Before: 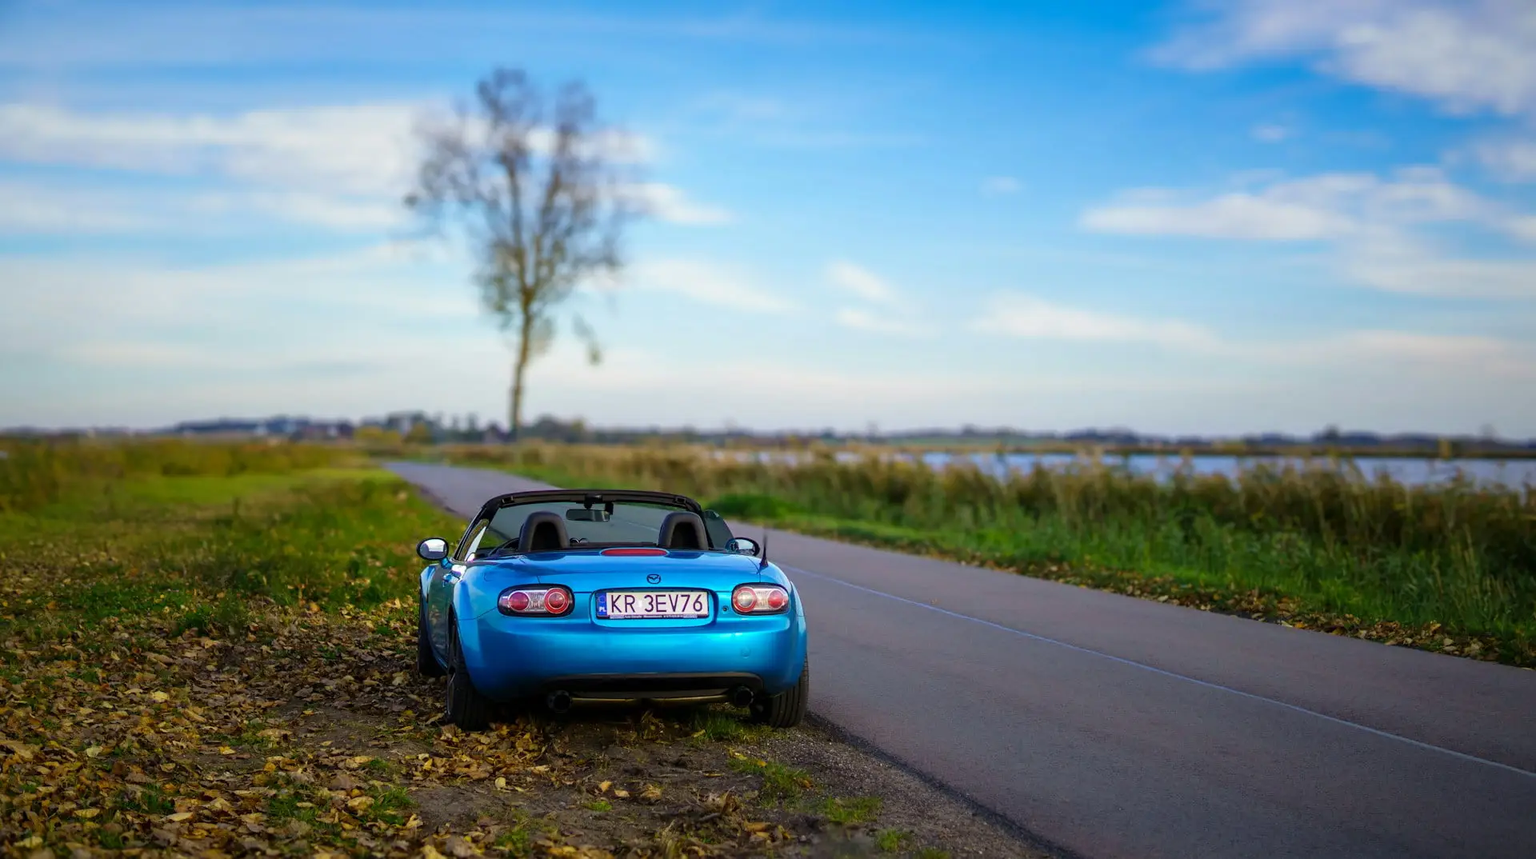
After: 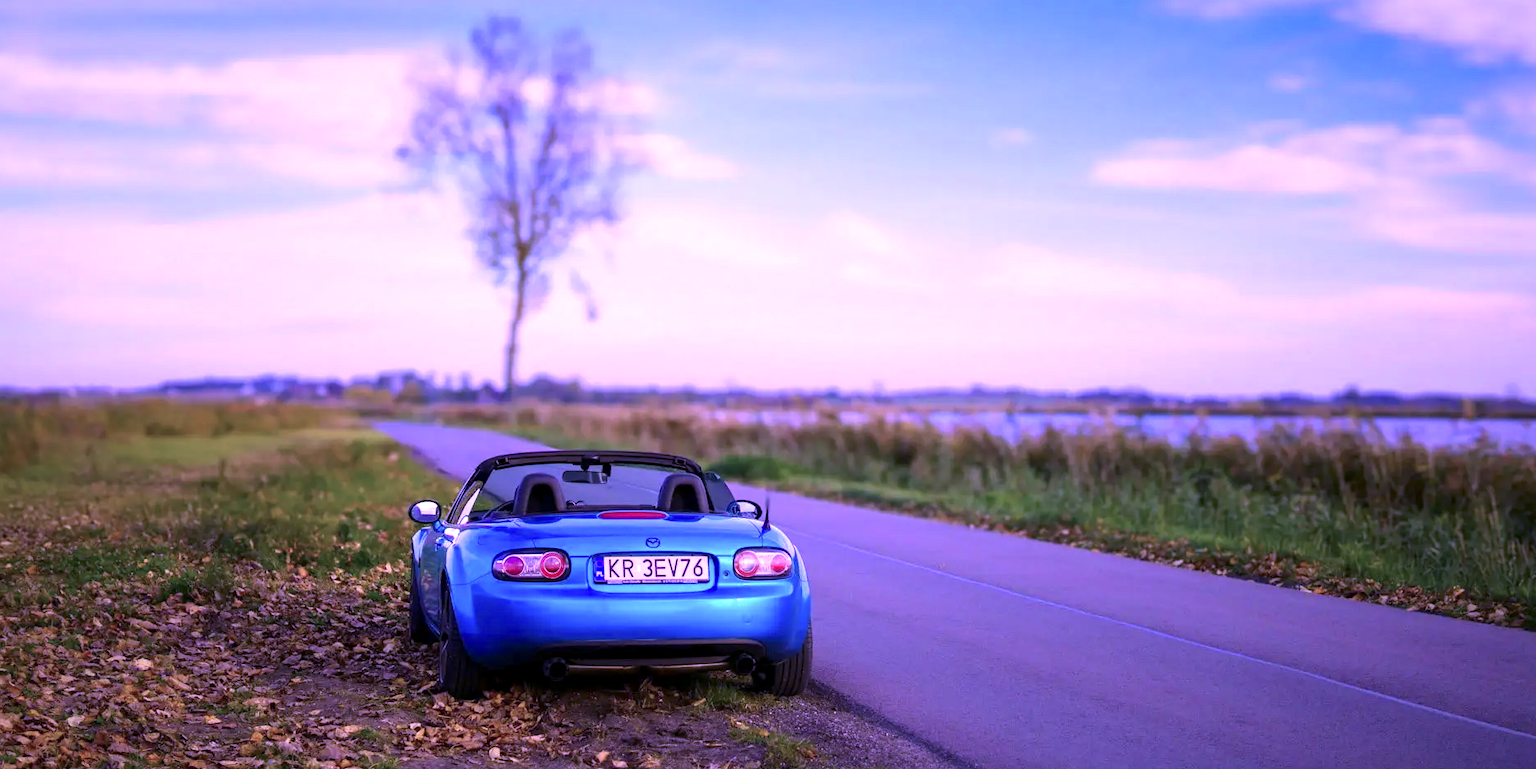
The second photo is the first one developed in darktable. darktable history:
crop: left 1.39%, top 6.154%, right 1.582%, bottom 6.885%
exposure: black level correction 0.001, exposure 0.499 EV, compensate exposure bias true, compensate highlight preservation false
color calibration: illuminant custom, x 0.38, y 0.48, temperature 4442.48 K
